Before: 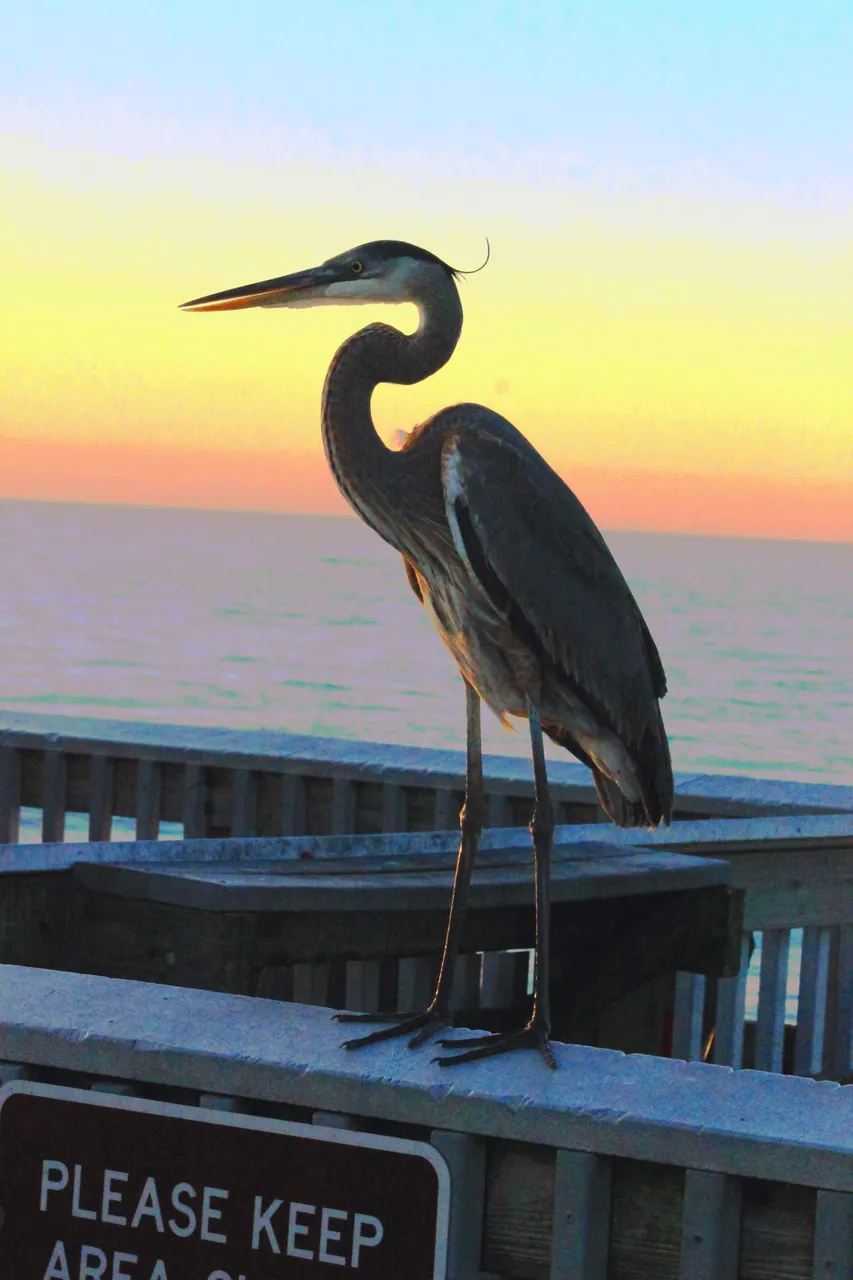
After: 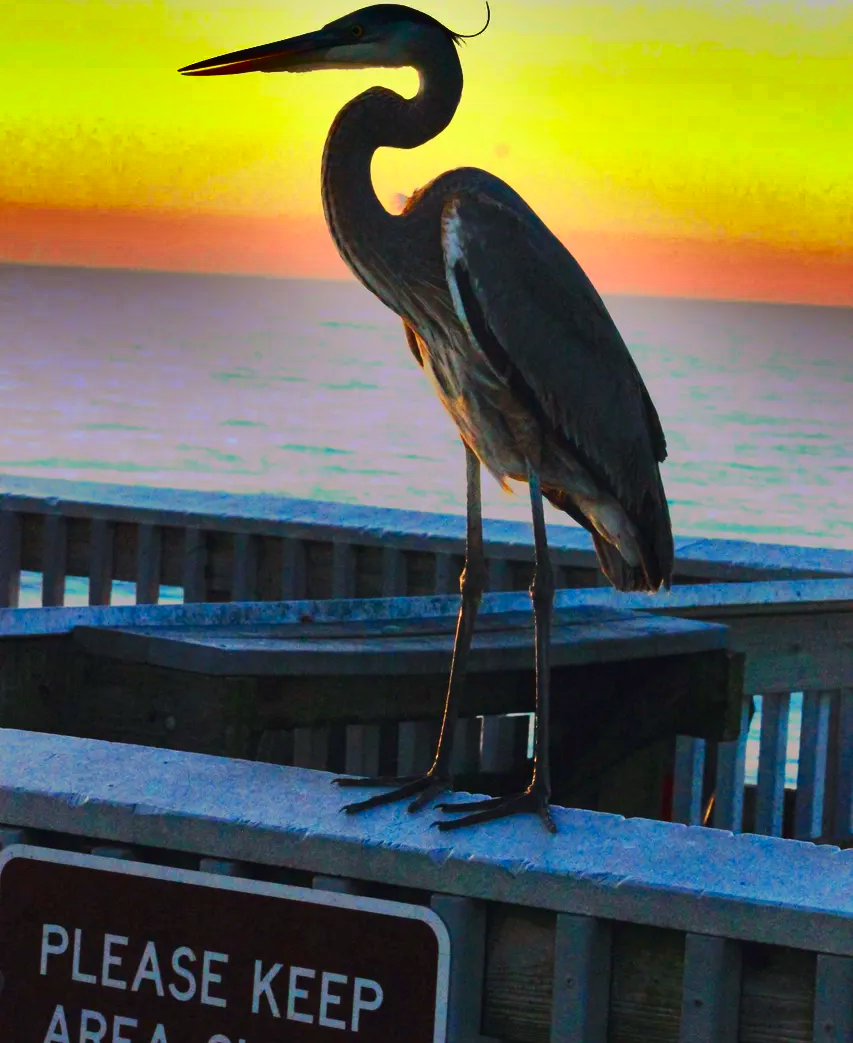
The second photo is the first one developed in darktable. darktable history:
shadows and highlights: shadows 20.91, highlights -82.73, soften with gaussian
contrast brightness saturation: contrast 0.16, saturation 0.32
exposure: black level correction 0.001, compensate highlight preservation false
crop and rotate: top 18.507%
